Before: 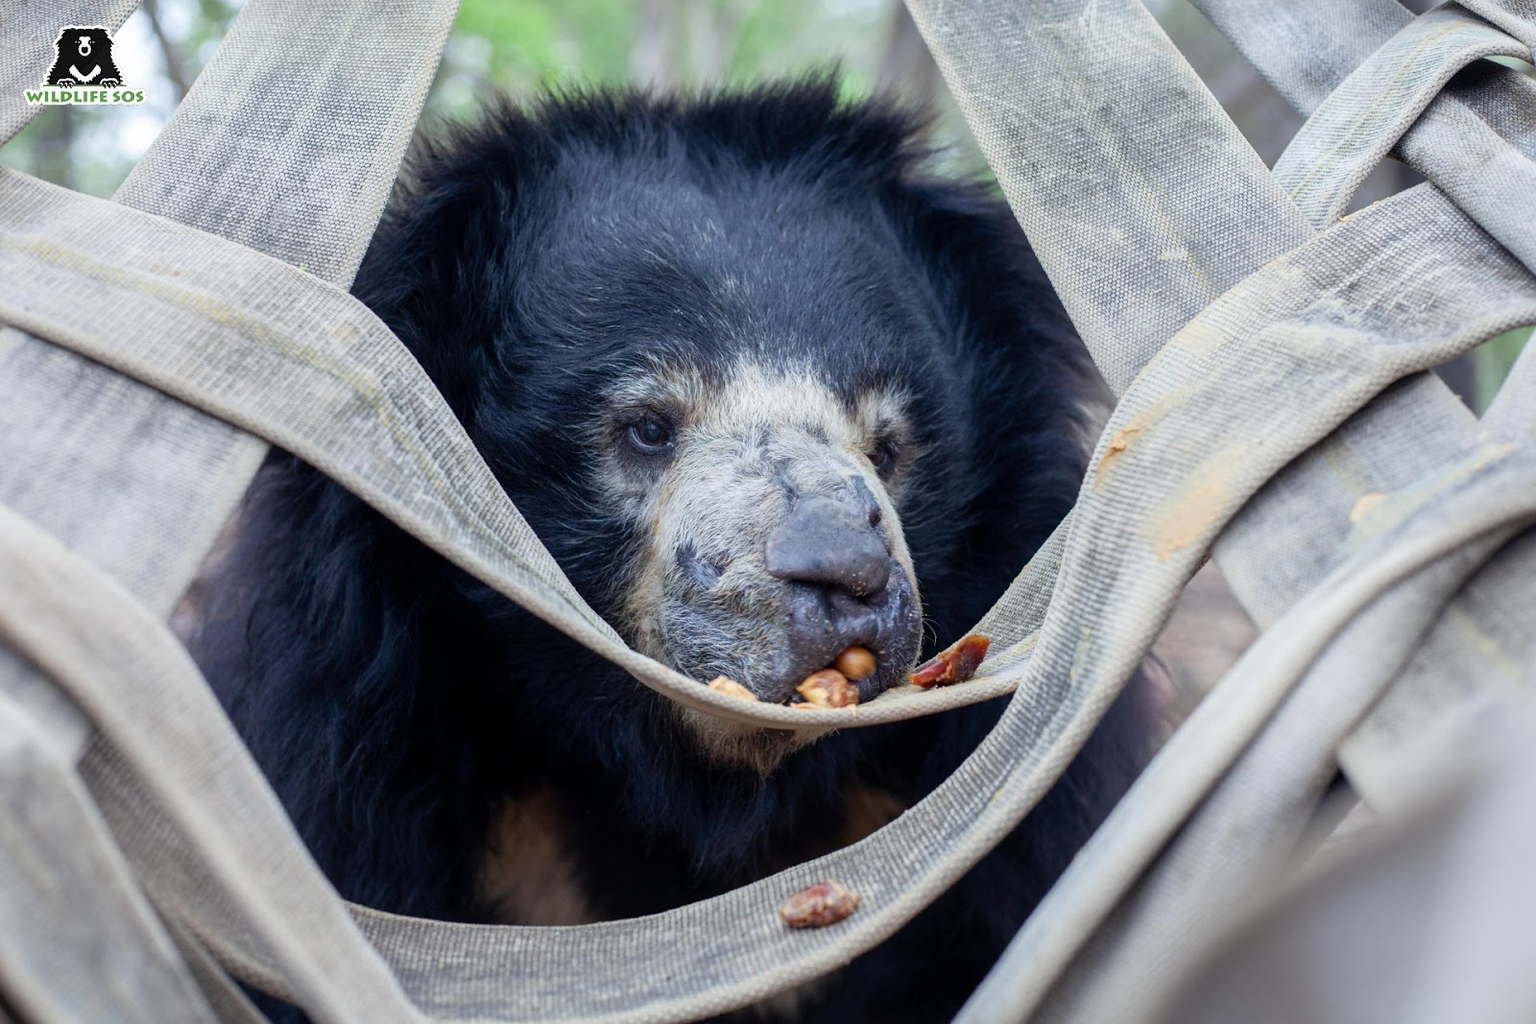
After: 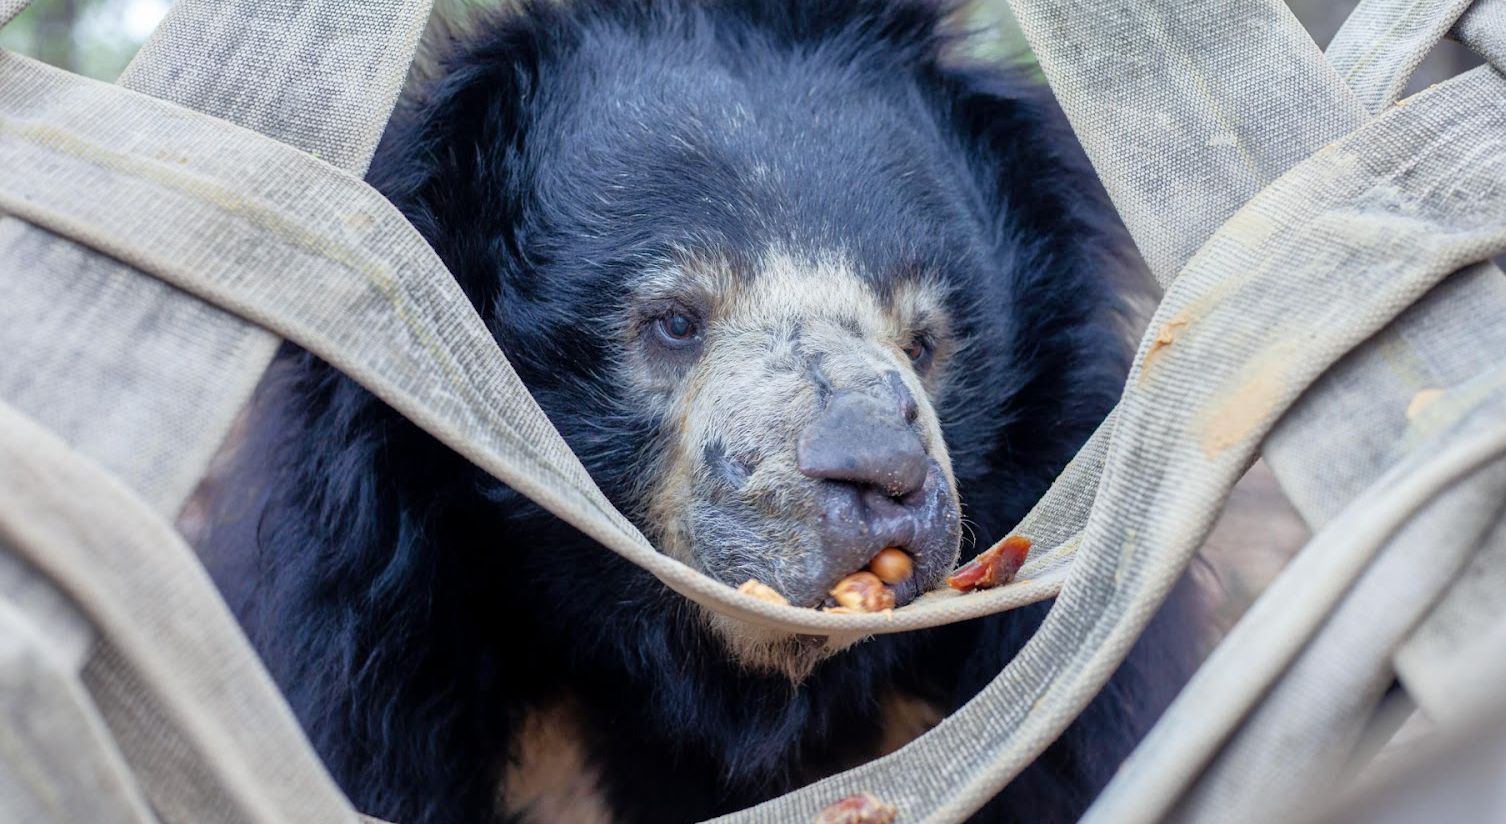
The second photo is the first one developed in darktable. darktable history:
crop and rotate: angle 0.029°, top 11.695%, right 5.784%, bottom 10.983%
tone equalizer: -7 EV 0.145 EV, -6 EV 0.607 EV, -5 EV 1.17 EV, -4 EV 1.32 EV, -3 EV 1.13 EV, -2 EV 0.6 EV, -1 EV 0.146 EV
